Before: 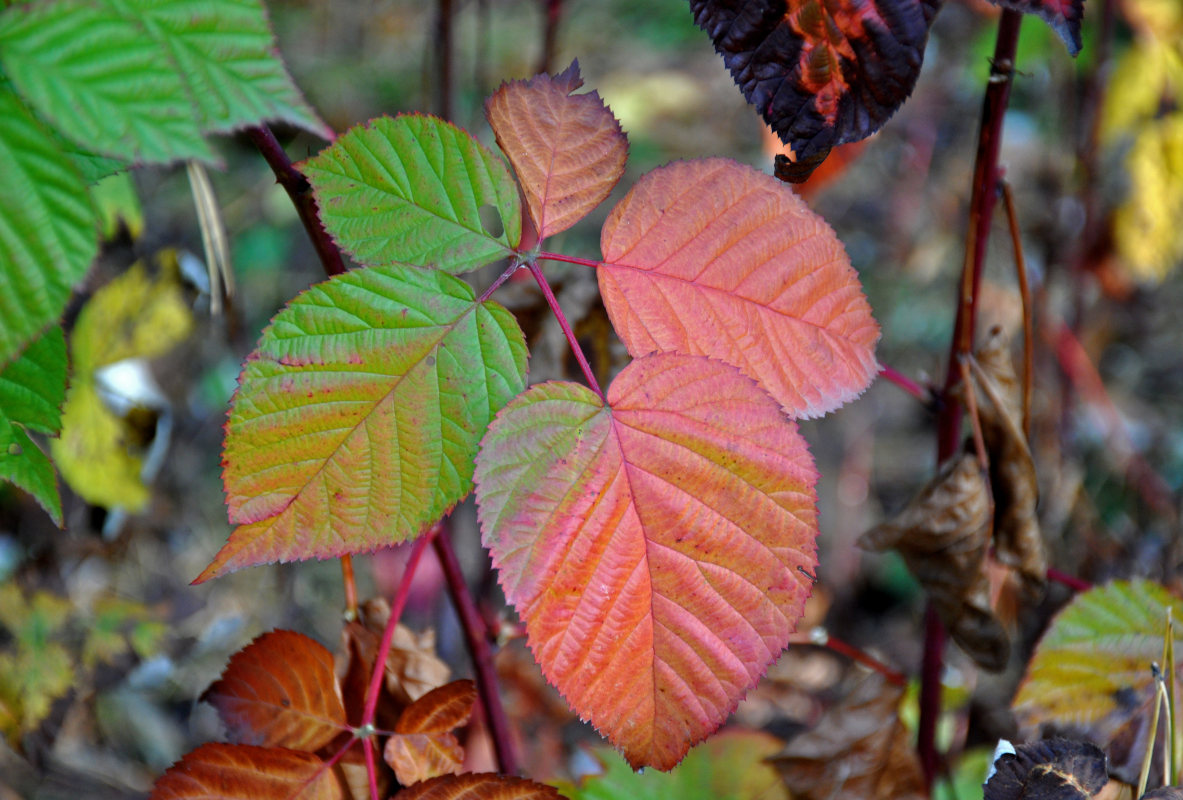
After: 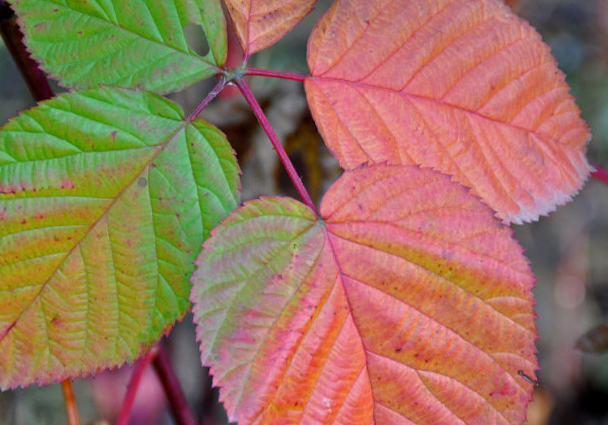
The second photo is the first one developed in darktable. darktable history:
crop: left 25%, top 25%, right 25%, bottom 25%
rotate and perspective: rotation -2.56°, automatic cropping off
